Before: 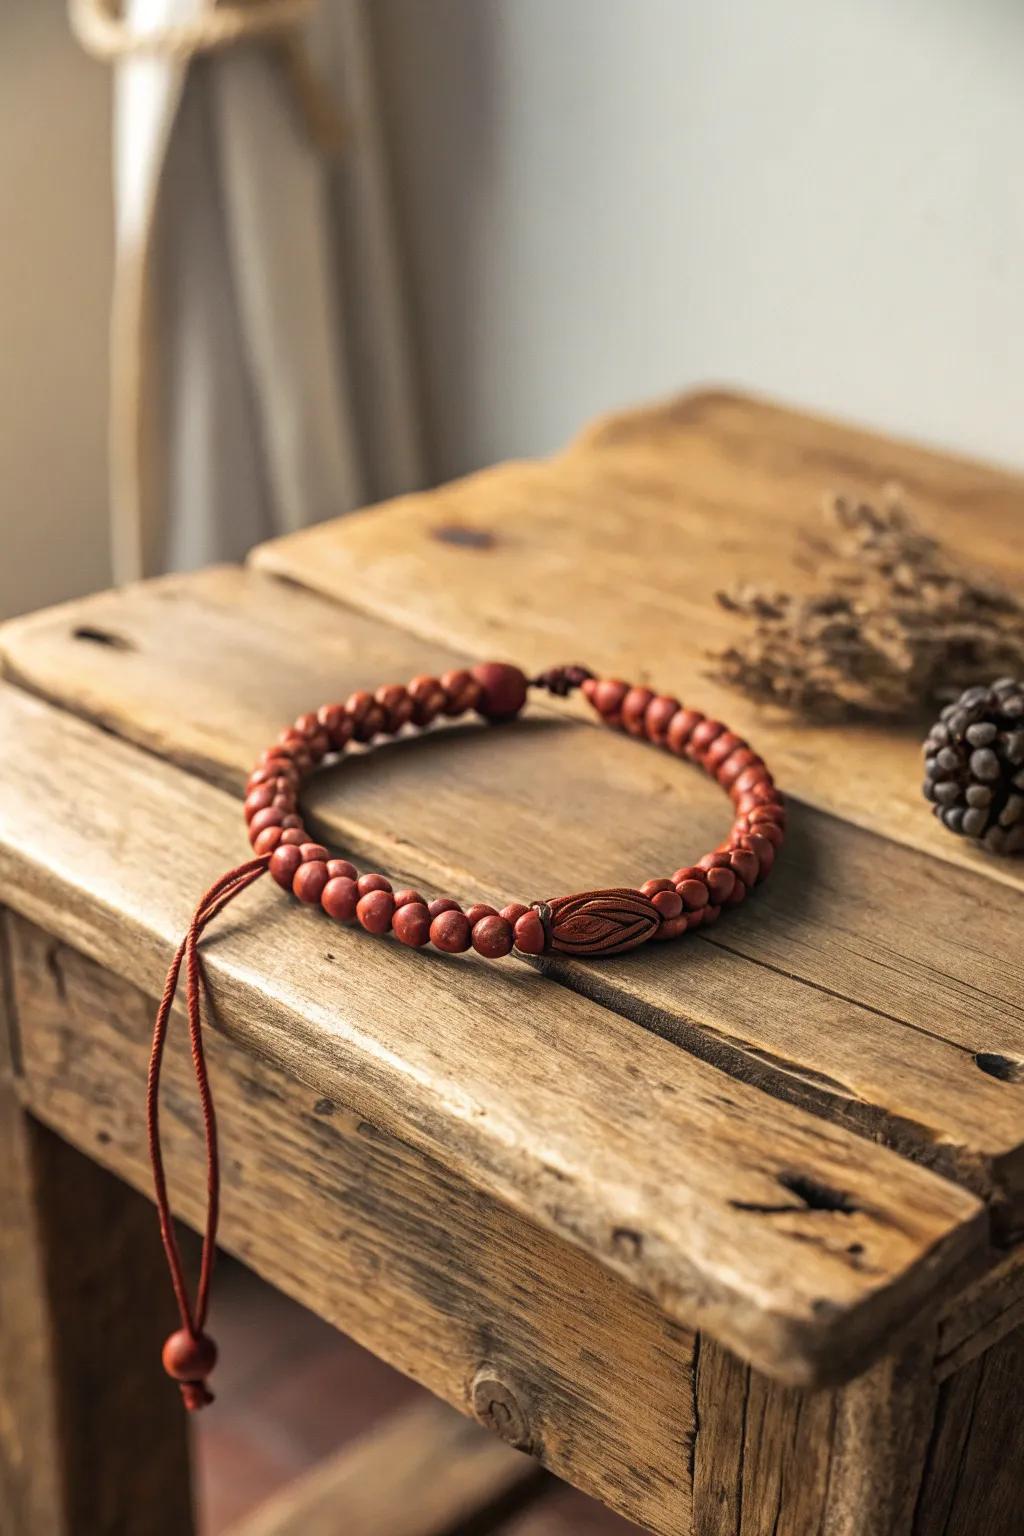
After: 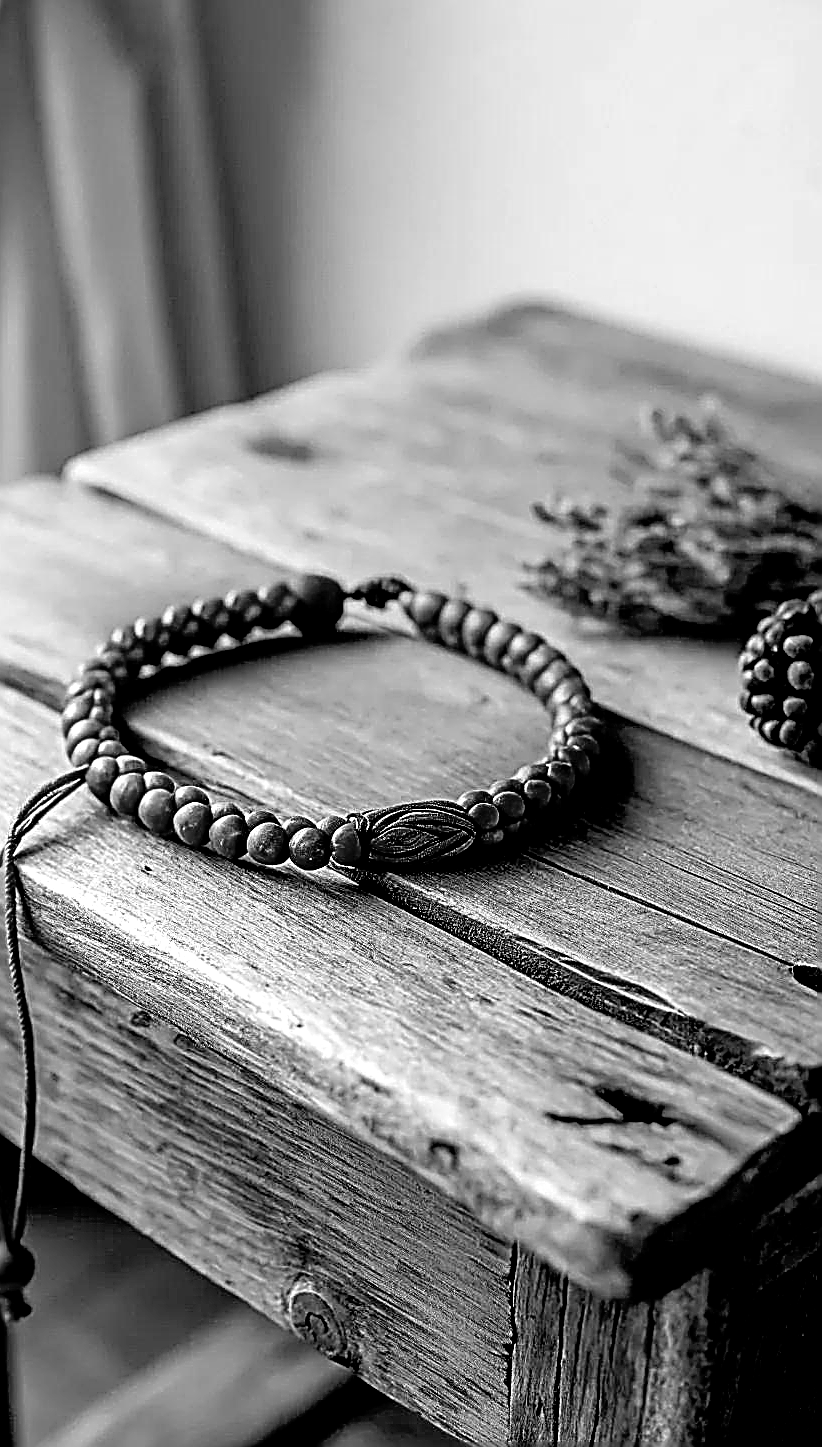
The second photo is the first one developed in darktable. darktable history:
color balance rgb: perceptual saturation grading › global saturation 25%, global vibrance 20%
crop and rotate: left 17.959%, top 5.771%, right 1.742%
exposure: black level correction 0.031, exposure 0.304 EV, compensate highlight preservation false
sharpen: amount 2
monochrome: on, module defaults
